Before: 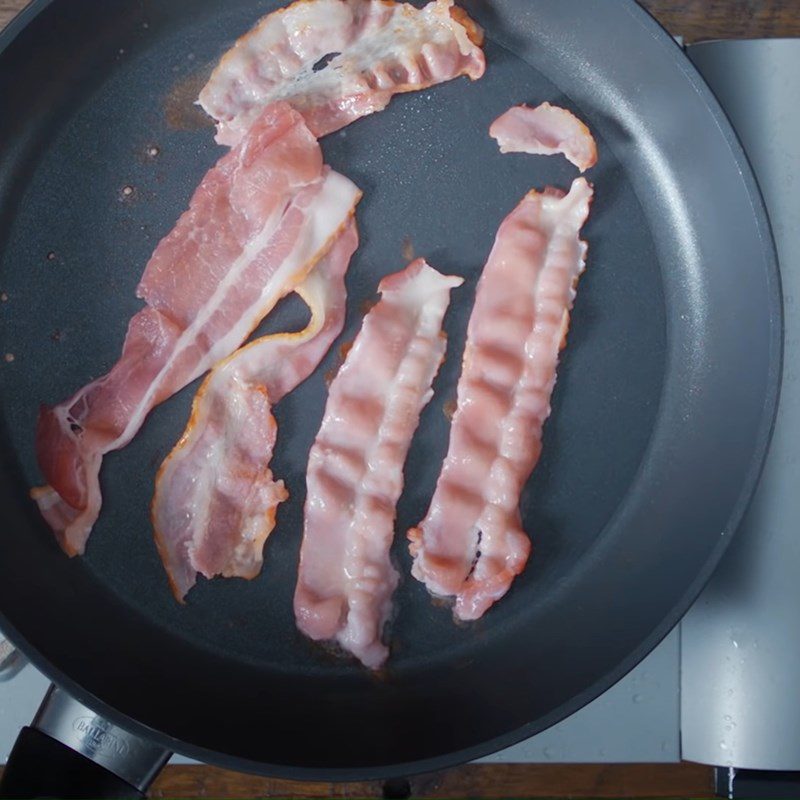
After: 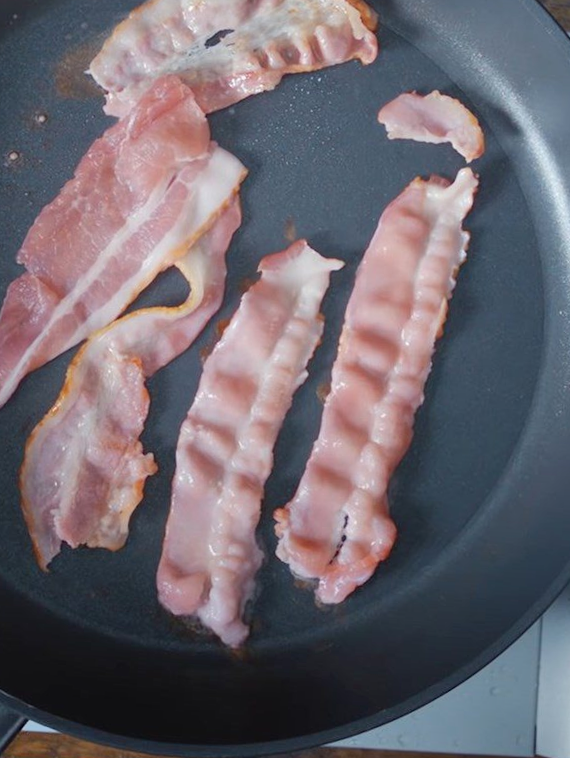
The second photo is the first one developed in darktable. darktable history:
crop and rotate: angle -3.15°, left 14.031%, top 0.038%, right 10.886%, bottom 0.068%
shadows and highlights: soften with gaussian
